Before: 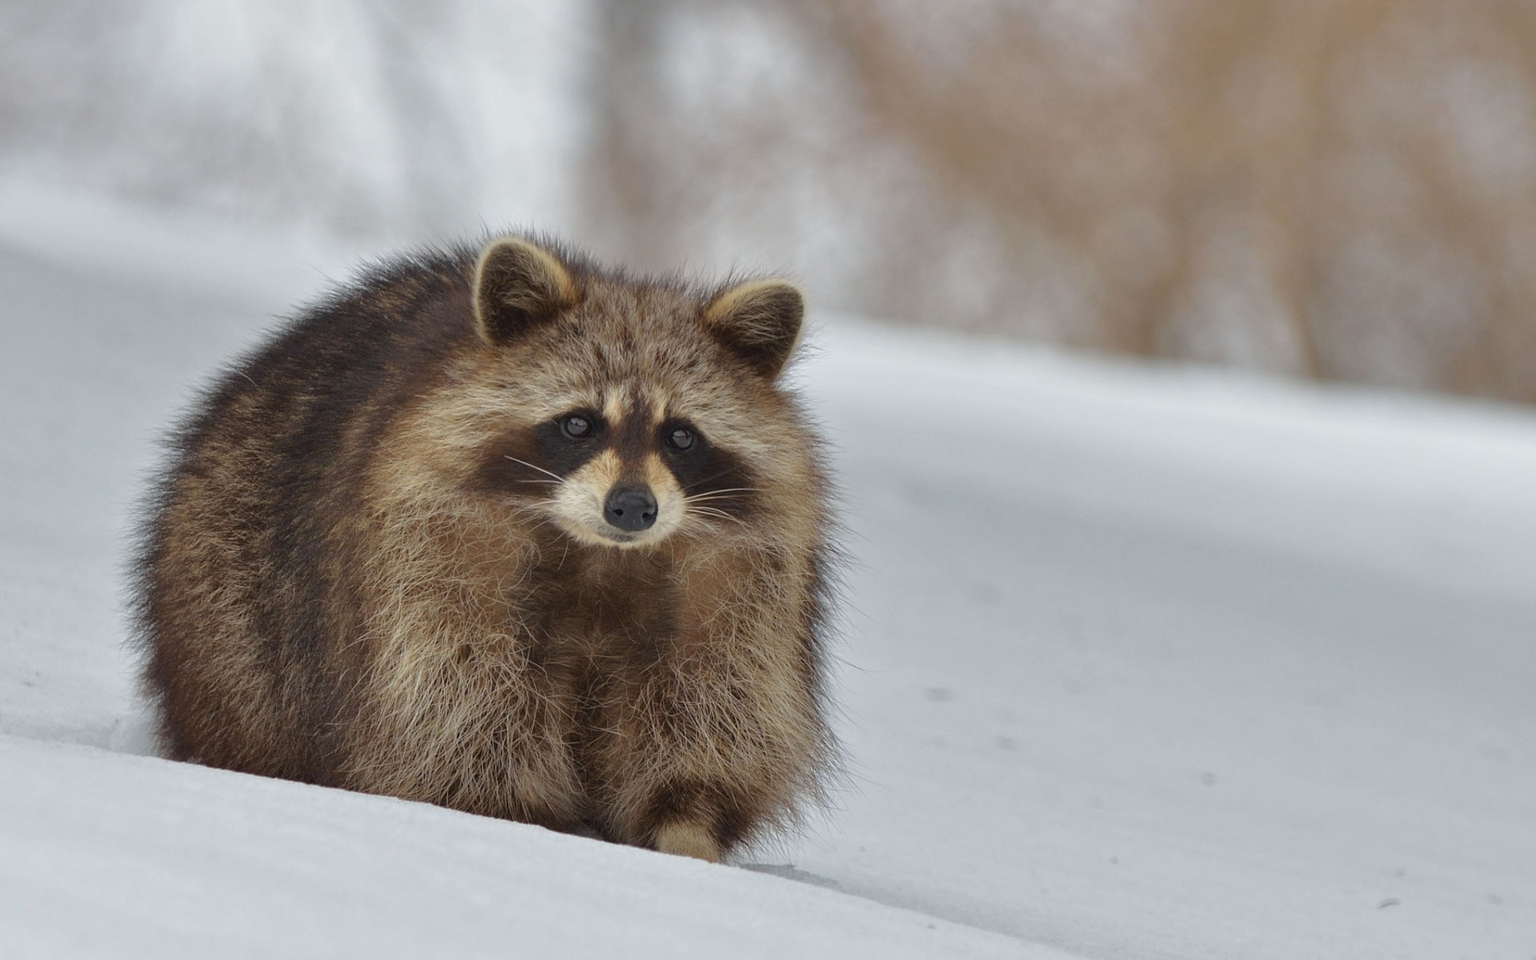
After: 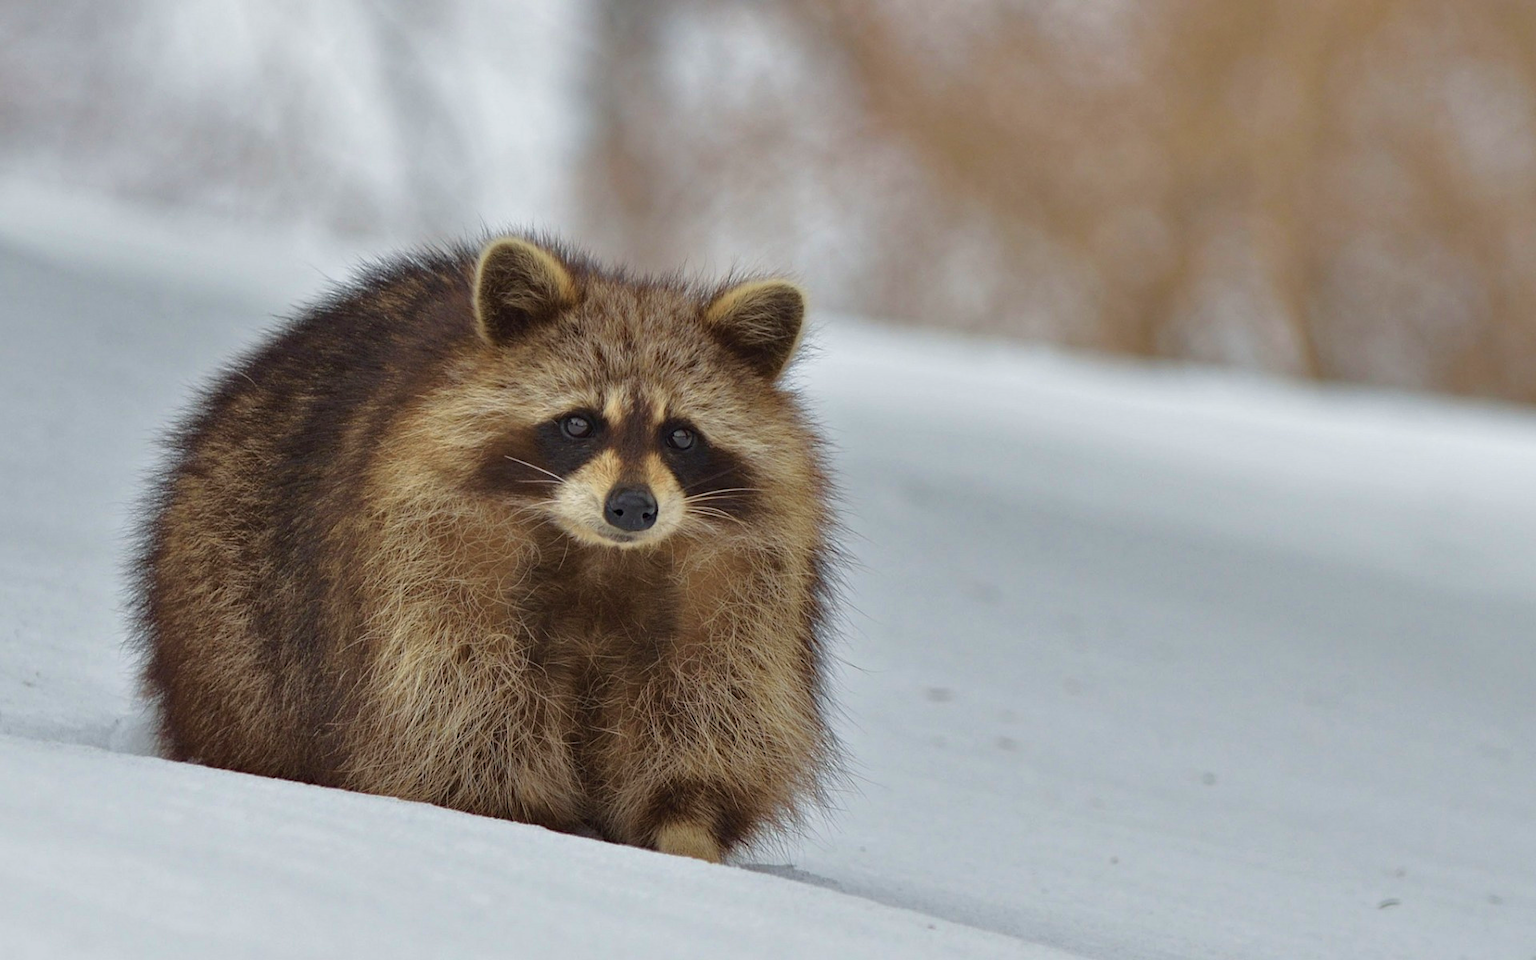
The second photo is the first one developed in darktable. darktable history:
velvia: on, module defaults
haze removal: compatibility mode true, adaptive false
